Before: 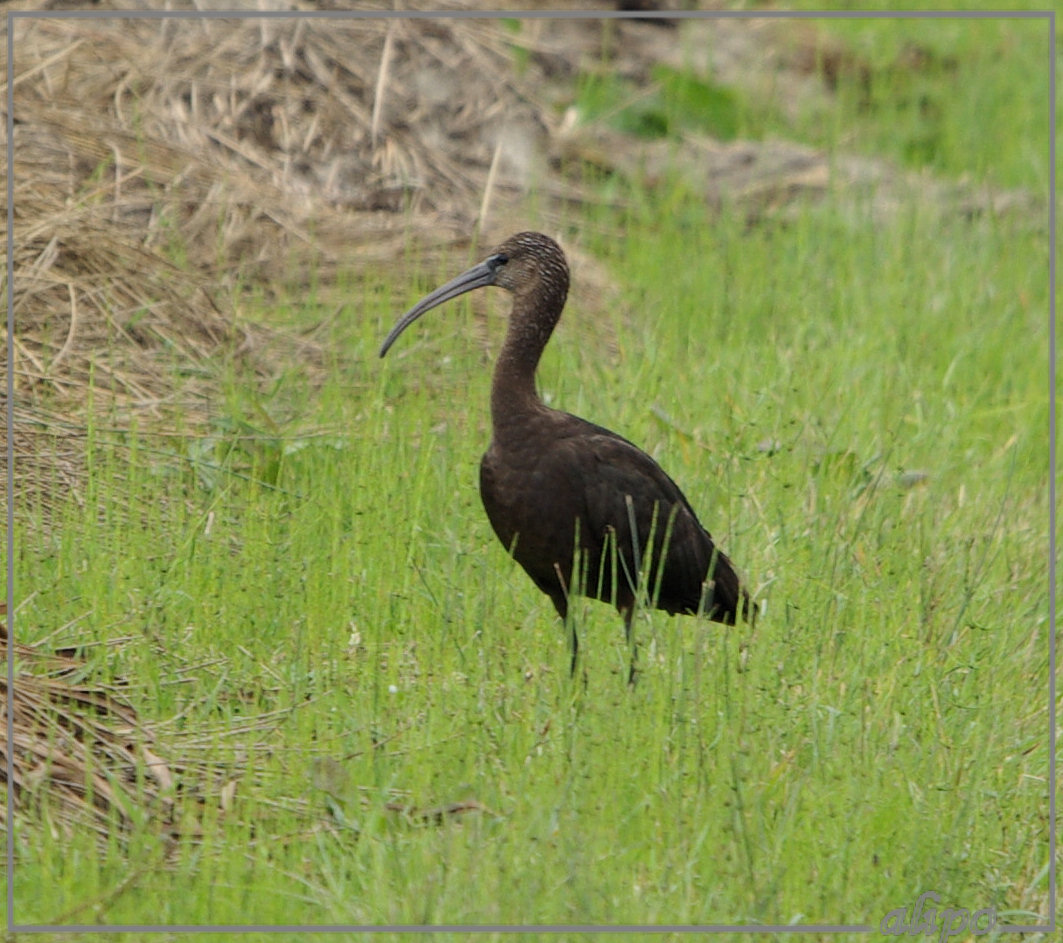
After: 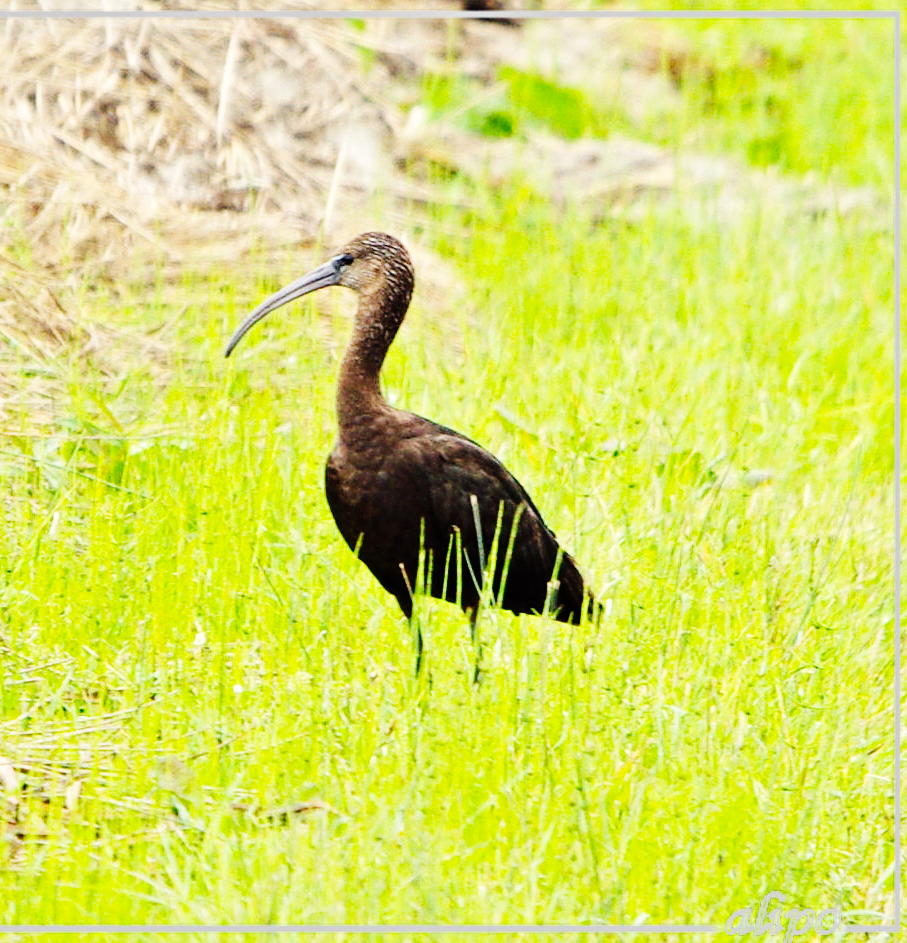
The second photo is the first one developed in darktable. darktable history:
color balance: lift [1, 1.001, 0.999, 1.001], gamma [1, 1.004, 1.007, 0.993], gain [1, 0.991, 0.987, 1.013], contrast 7.5%, contrast fulcrum 10%, output saturation 115%
crop and rotate: left 14.584%
tone equalizer: -8 EV 0.001 EV, -7 EV -0.004 EV, -6 EV 0.009 EV, -5 EV 0.032 EV, -4 EV 0.276 EV, -3 EV 0.644 EV, -2 EV 0.584 EV, -1 EV 0.187 EV, +0 EV 0.024 EV
base curve: curves: ch0 [(0, 0) (0, 0) (0.002, 0.001) (0.008, 0.003) (0.019, 0.011) (0.037, 0.037) (0.064, 0.11) (0.102, 0.232) (0.152, 0.379) (0.216, 0.524) (0.296, 0.665) (0.394, 0.789) (0.512, 0.881) (0.651, 0.945) (0.813, 0.986) (1, 1)], preserve colors none
